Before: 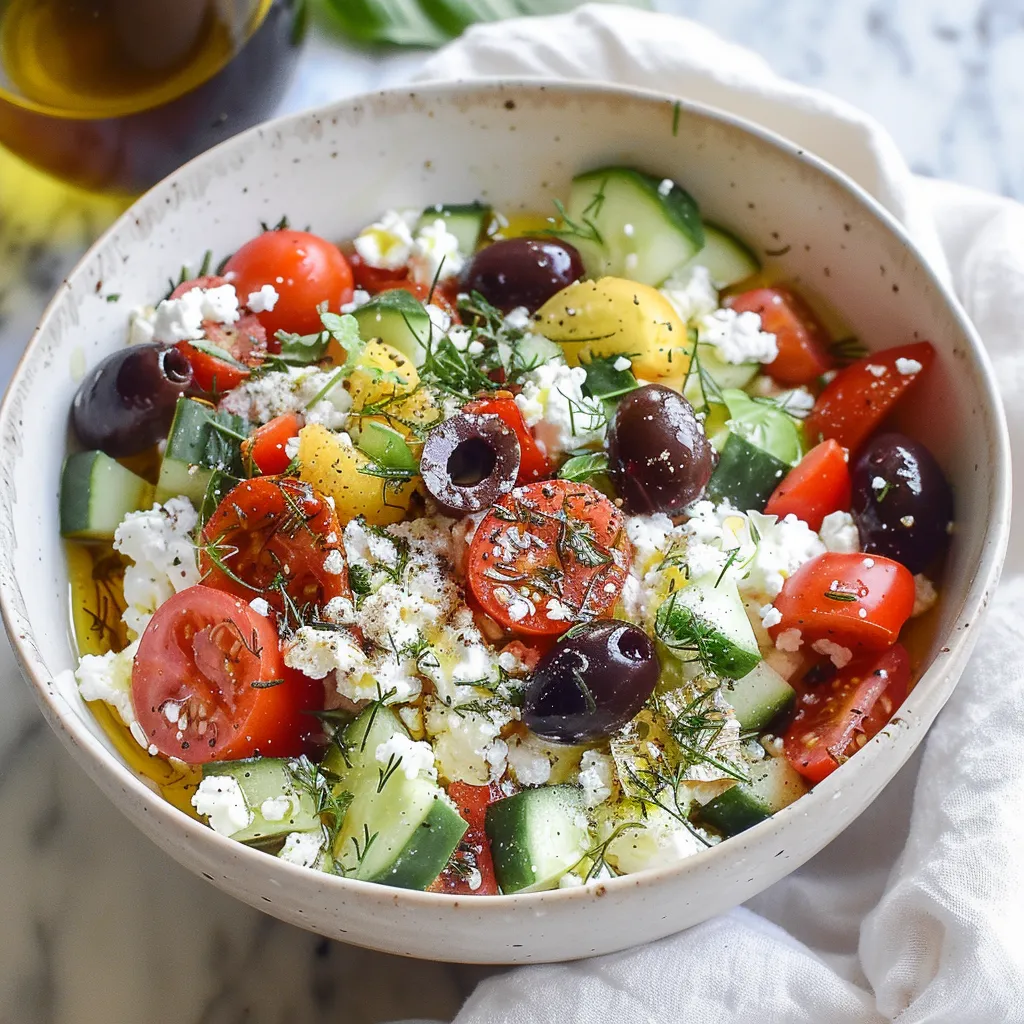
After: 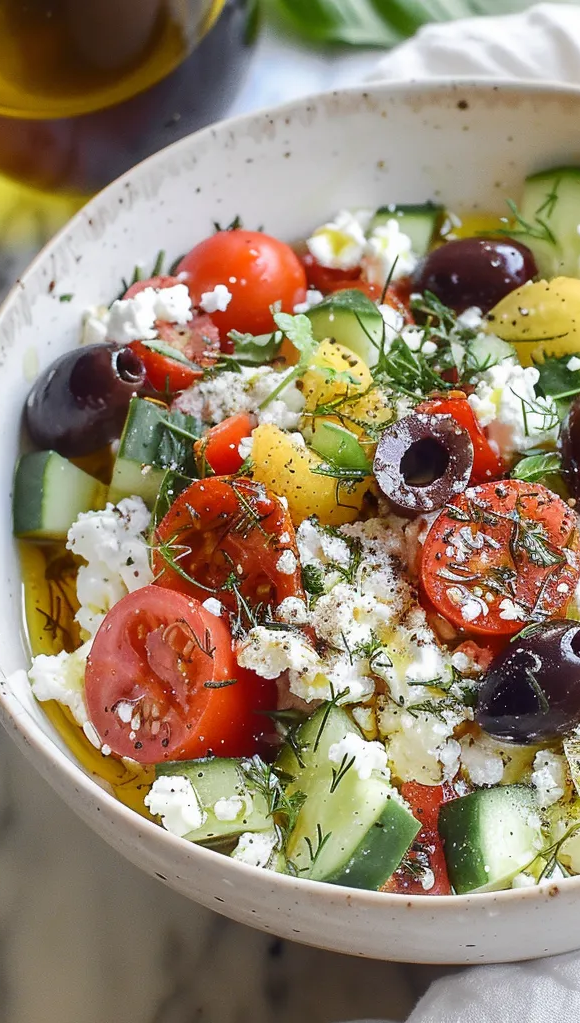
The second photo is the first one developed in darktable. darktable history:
crop: left 4.638%, right 38.656%
